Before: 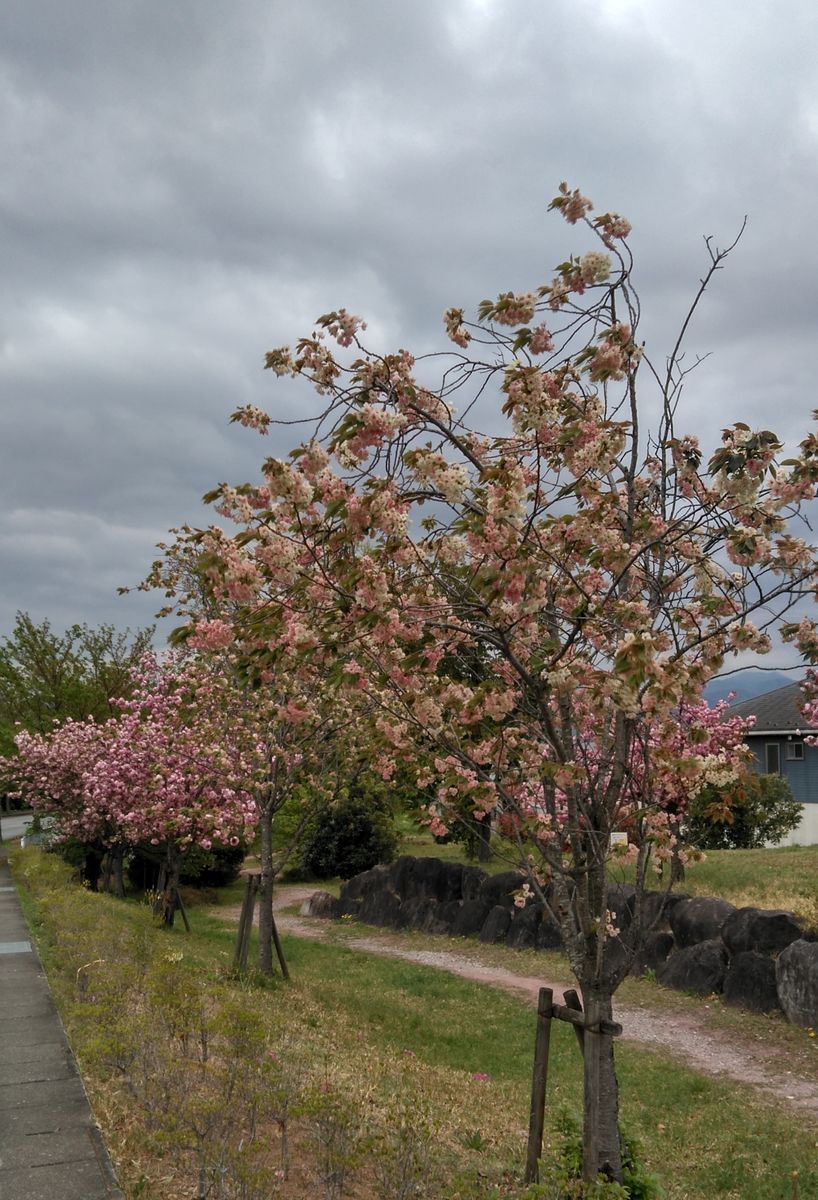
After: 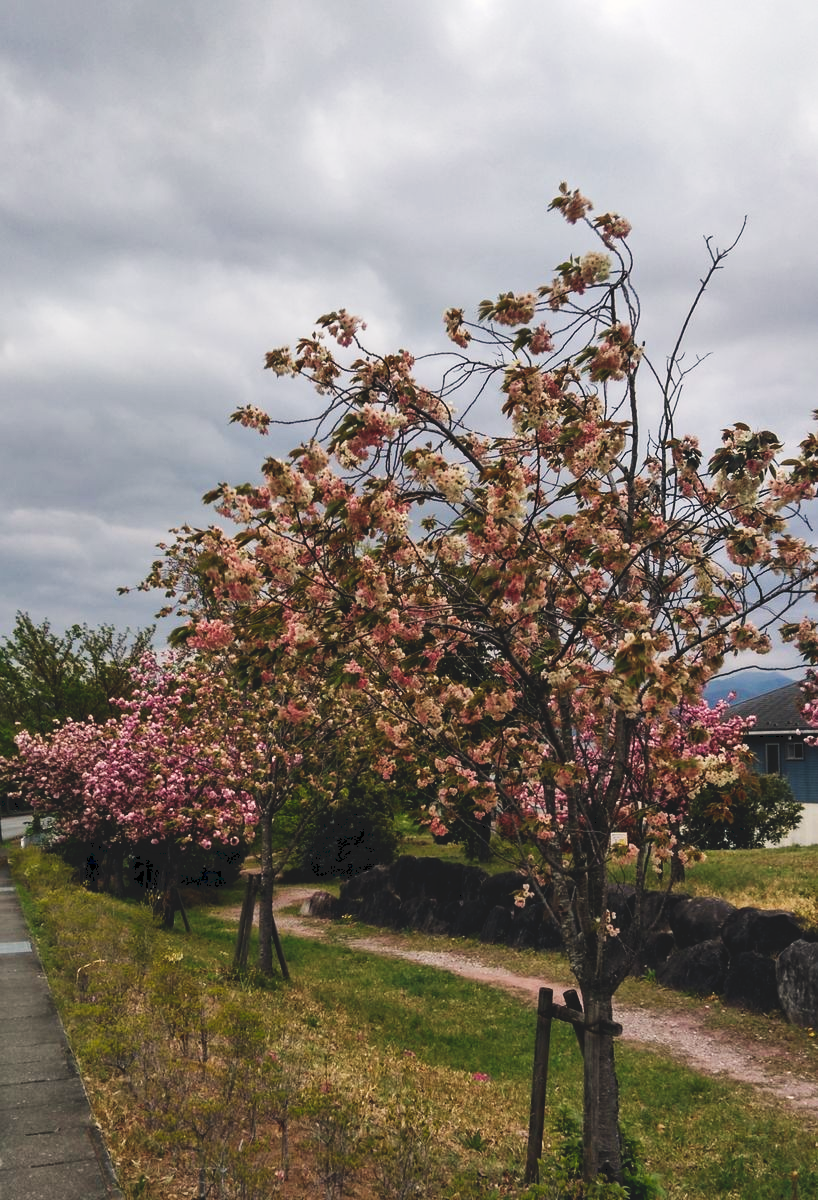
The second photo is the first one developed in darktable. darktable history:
tone curve: curves: ch0 [(0, 0) (0.003, 0.103) (0.011, 0.103) (0.025, 0.105) (0.044, 0.108) (0.069, 0.108) (0.1, 0.111) (0.136, 0.121) (0.177, 0.145) (0.224, 0.174) (0.277, 0.223) (0.335, 0.289) (0.399, 0.374) (0.468, 0.47) (0.543, 0.579) (0.623, 0.687) (0.709, 0.787) (0.801, 0.879) (0.898, 0.942) (1, 1)], preserve colors none
color balance rgb: shadows lift › hue 87.51°, highlights gain › chroma 1.62%, highlights gain › hue 55.1°, global offset › chroma 0.06%, global offset › hue 253.66°, linear chroma grading › global chroma 0.5%
